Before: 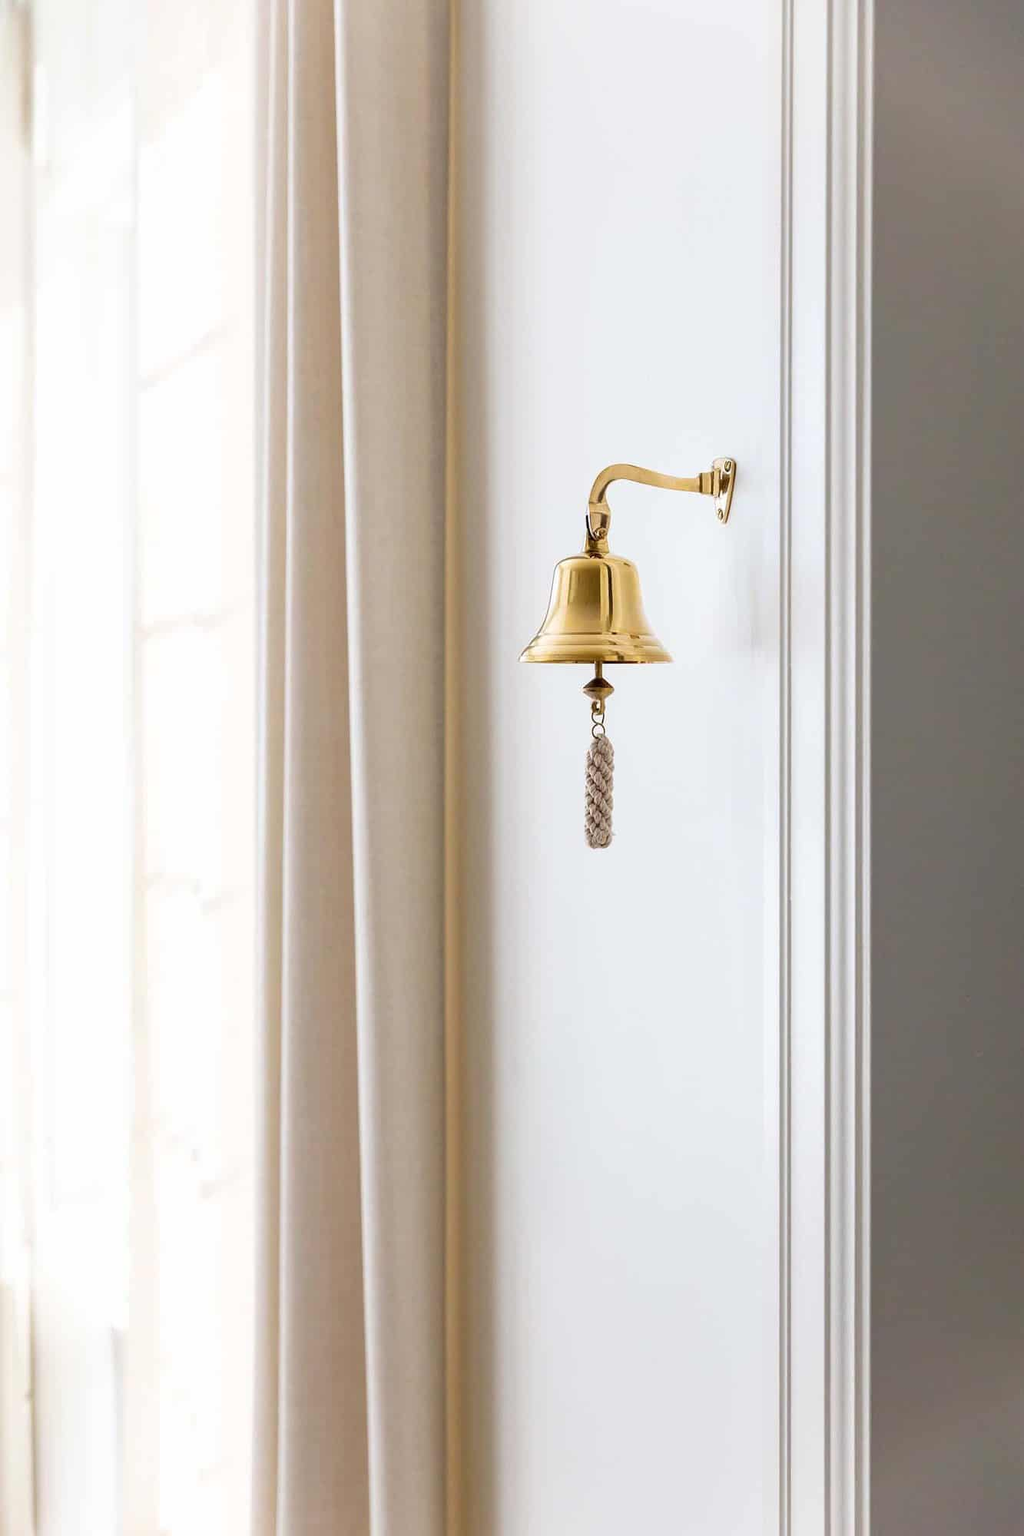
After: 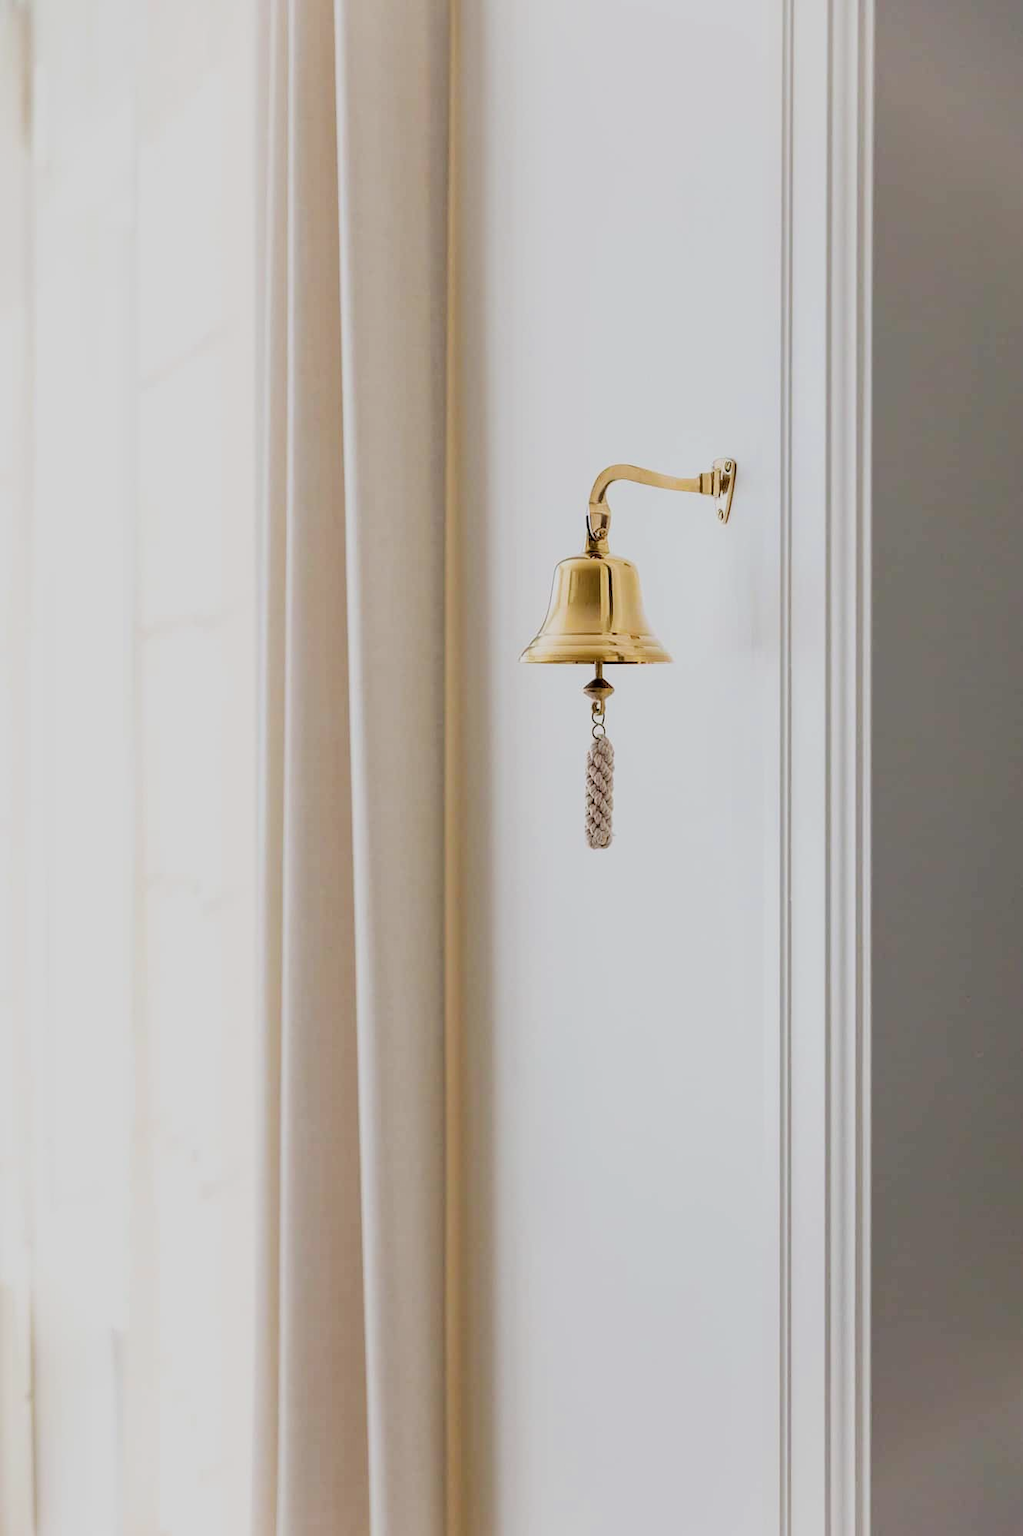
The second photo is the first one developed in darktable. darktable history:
filmic rgb: black relative exposure -7.65 EV, white relative exposure 4.56 EV, hardness 3.61
crop: left 0.016%
